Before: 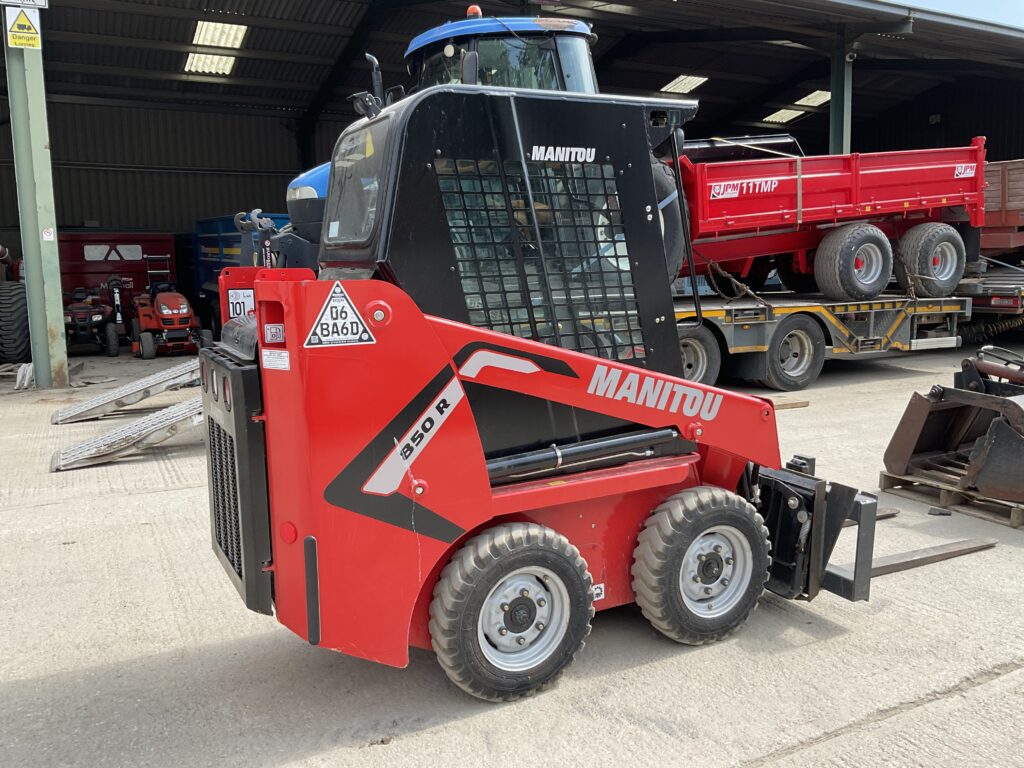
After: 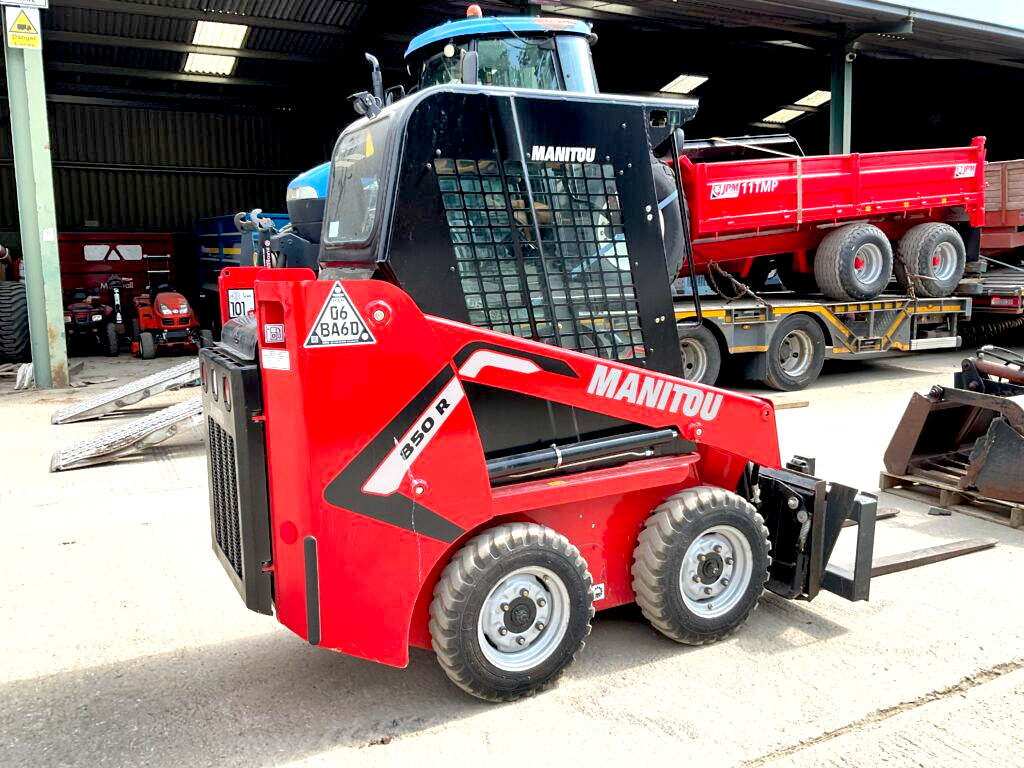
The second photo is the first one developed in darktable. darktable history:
exposure: black level correction 0.012, exposure 0.692 EV, compensate highlight preservation false
shadows and highlights: low approximation 0.01, soften with gaussian
